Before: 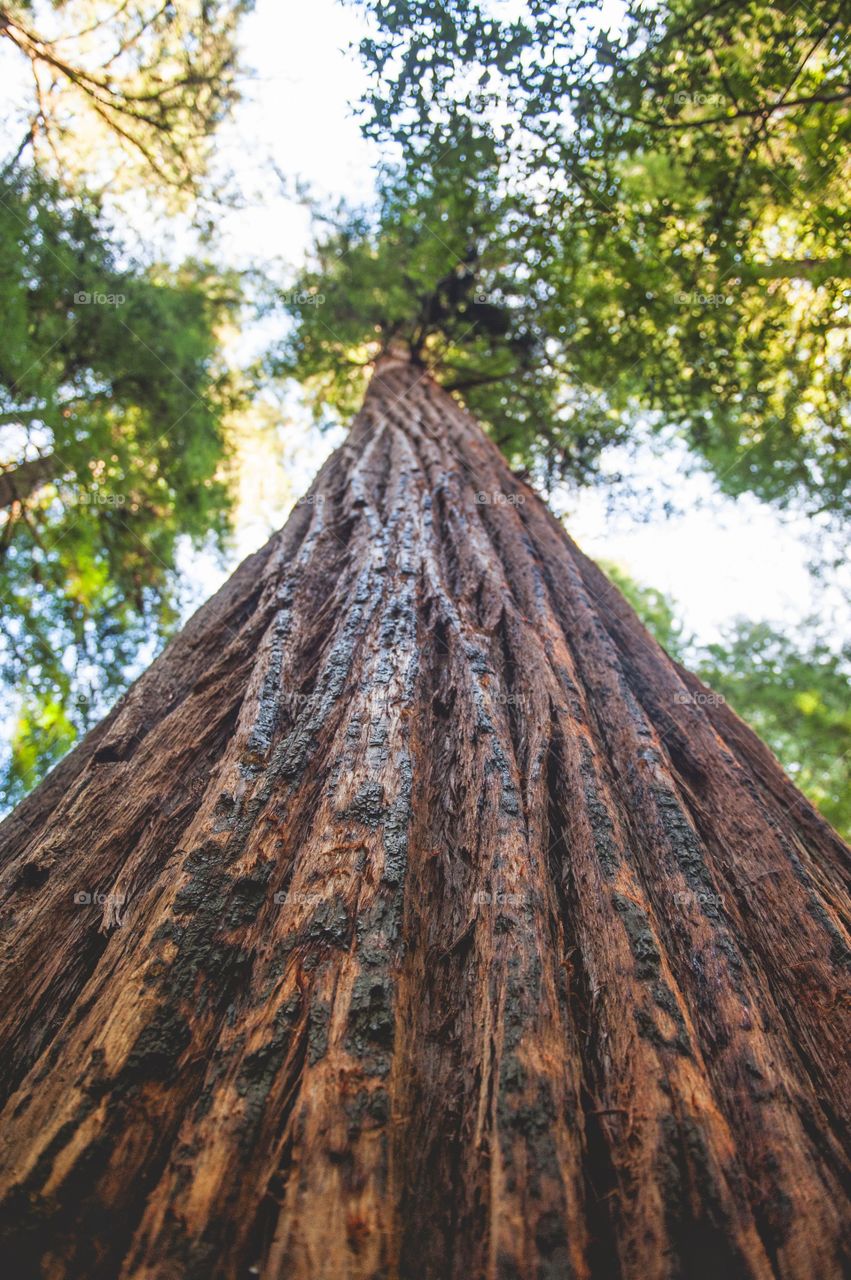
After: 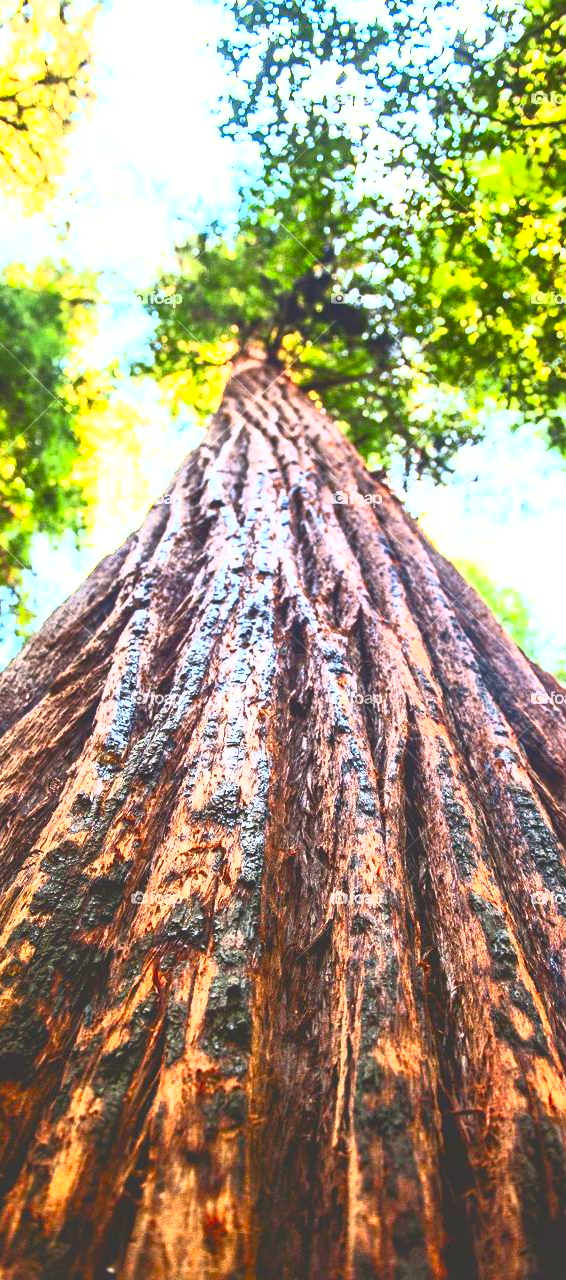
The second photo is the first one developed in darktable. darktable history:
contrast brightness saturation: contrast 1, brightness 1, saturation 1
exposure: black level correction 0.001, compensate highlight preservation false
crop: left 16.899%, right 16.556%
